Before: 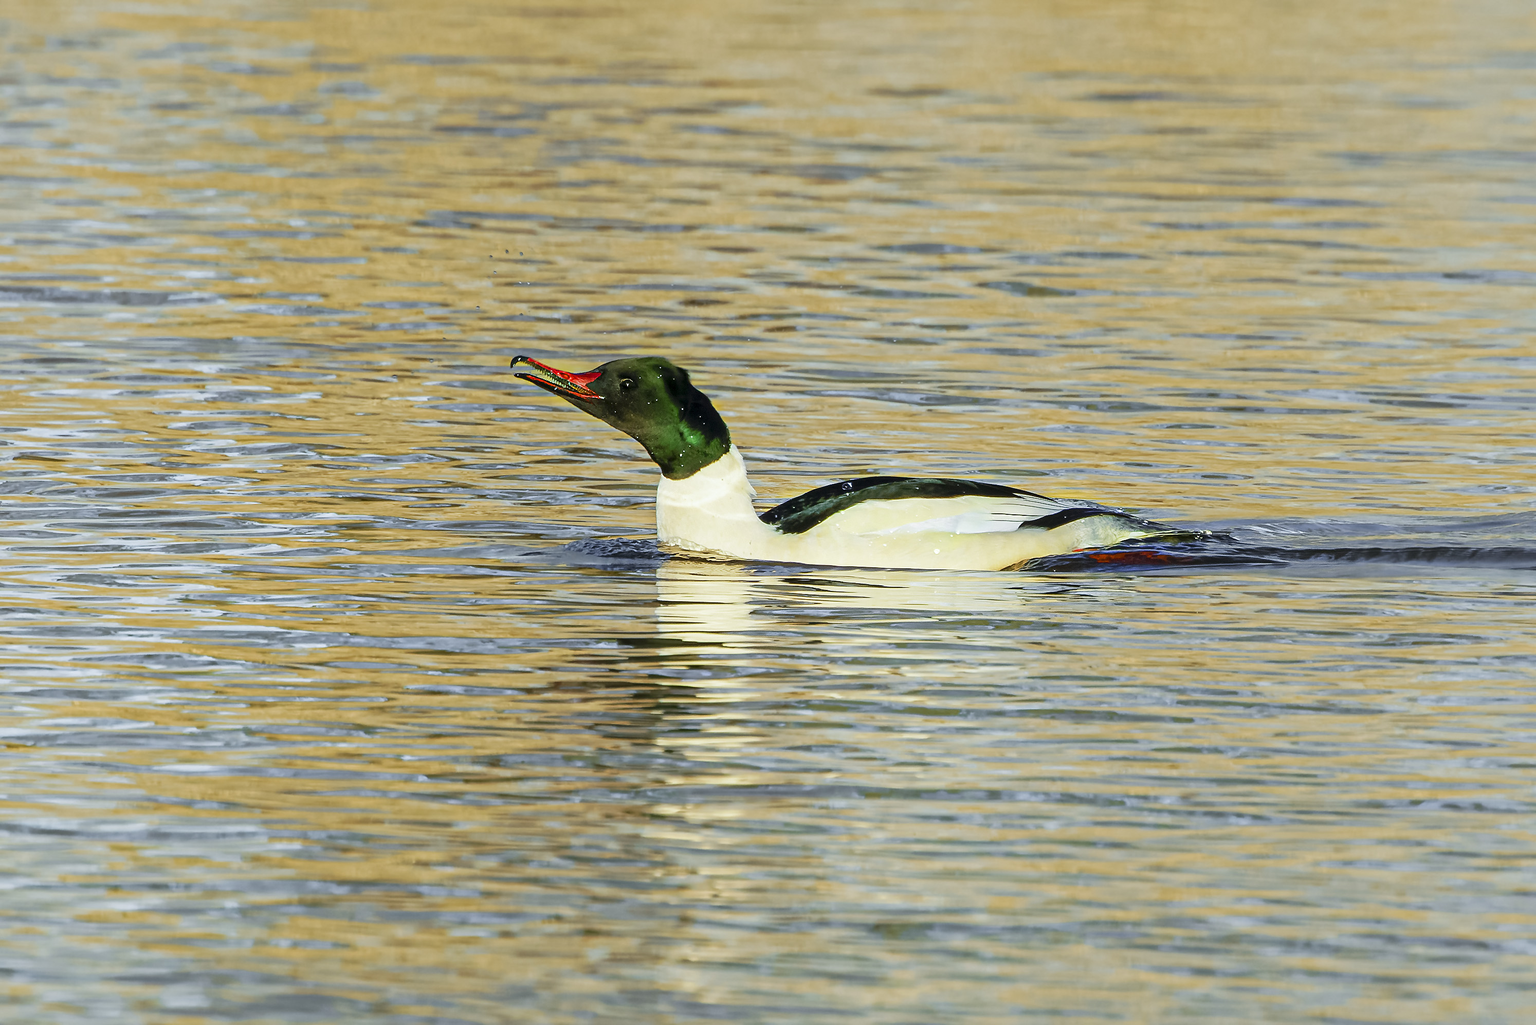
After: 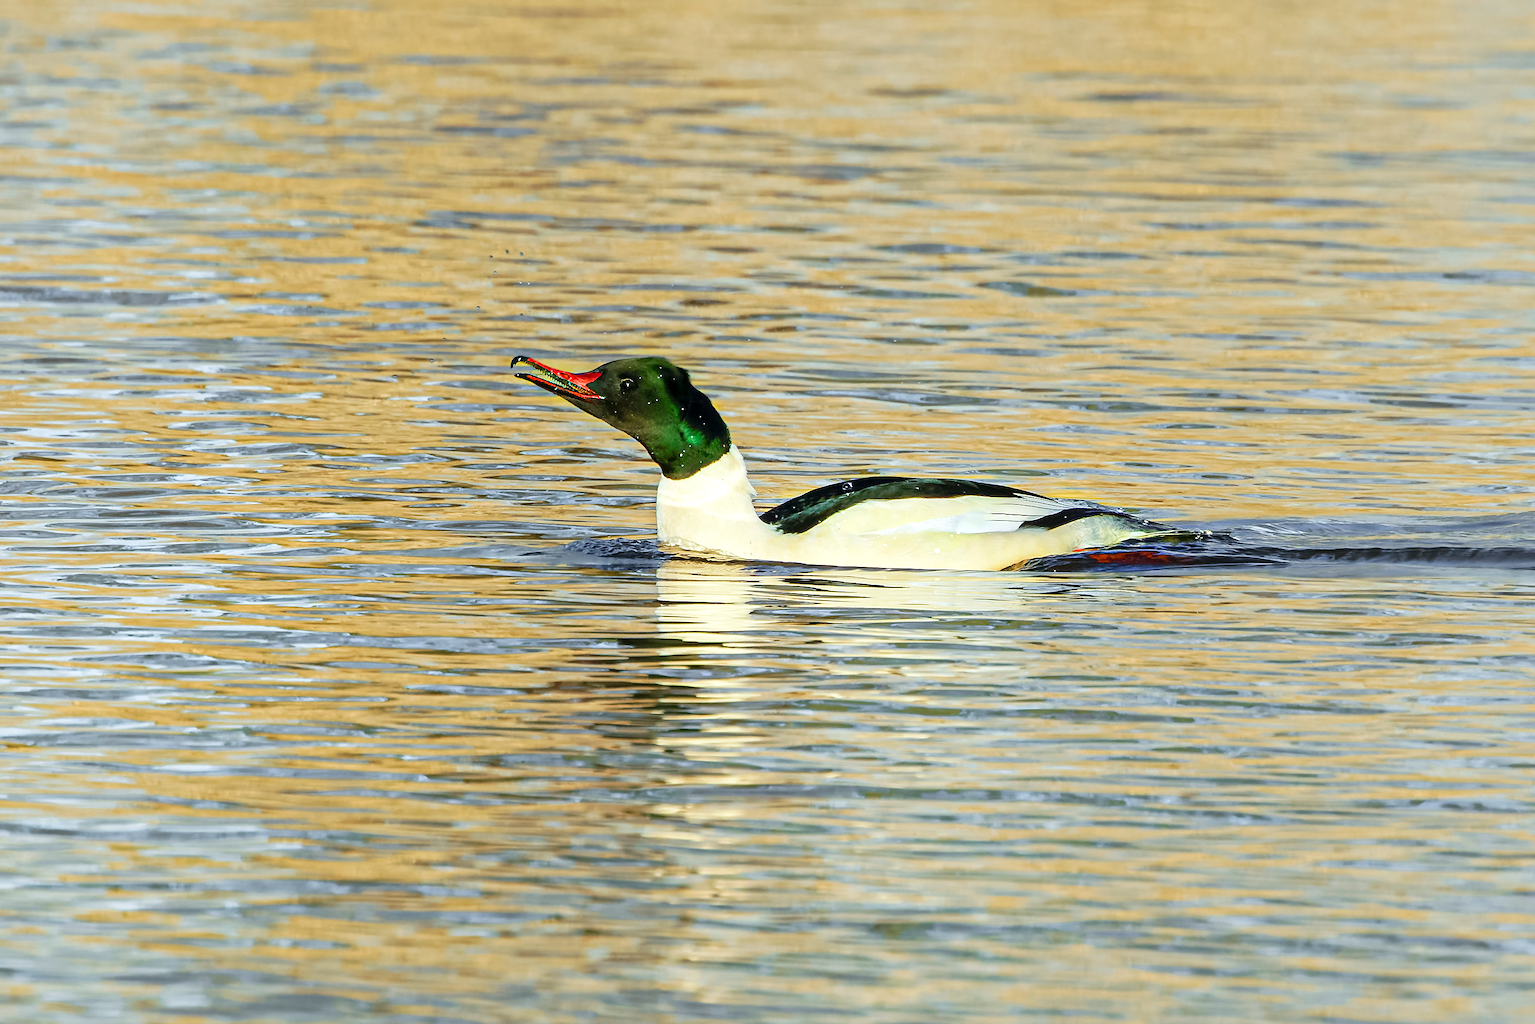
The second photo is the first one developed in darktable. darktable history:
contrast brightness saturation: contrast 0.07
exposure: exposure 0.217 EV, compensate highlight preservation false
